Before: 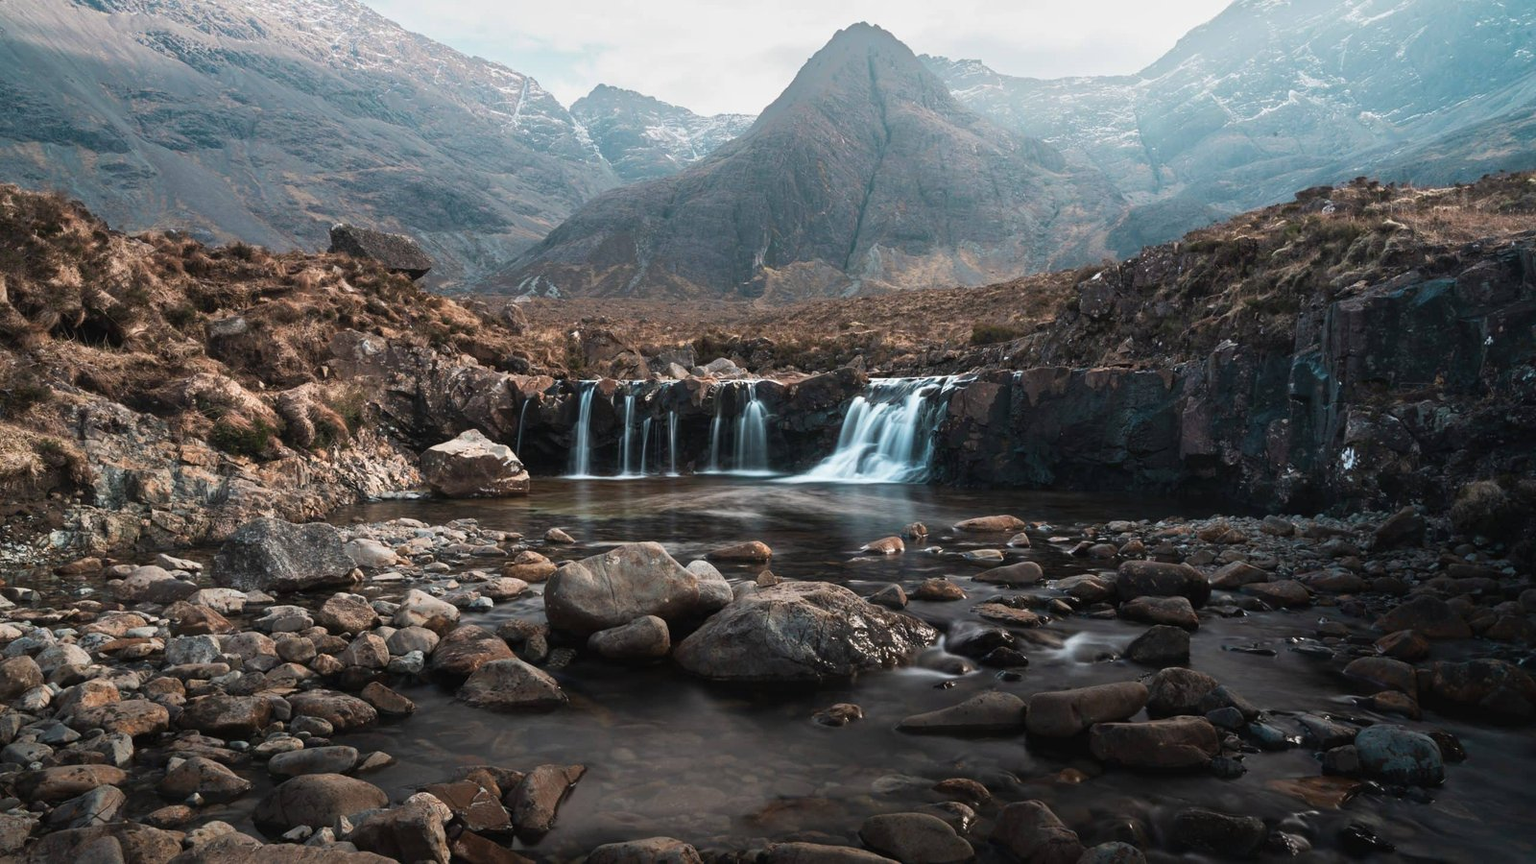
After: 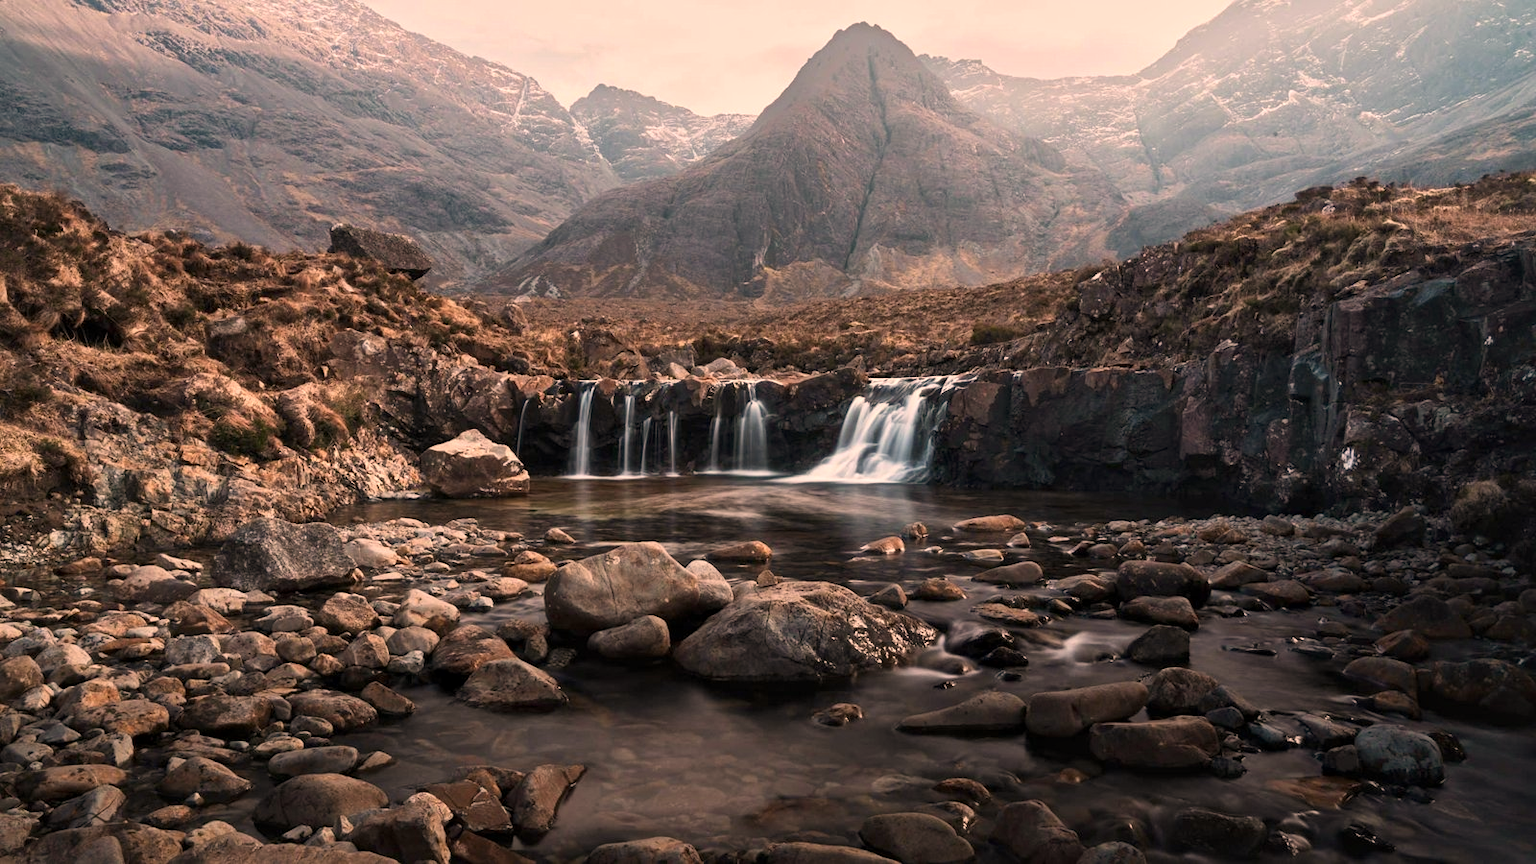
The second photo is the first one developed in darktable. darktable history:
color correction: highlights a* 17.49, highlights b* 18.54
local contrast: mode bilateral grid, contrast 30, coarseness 25, midtone range 0.2
